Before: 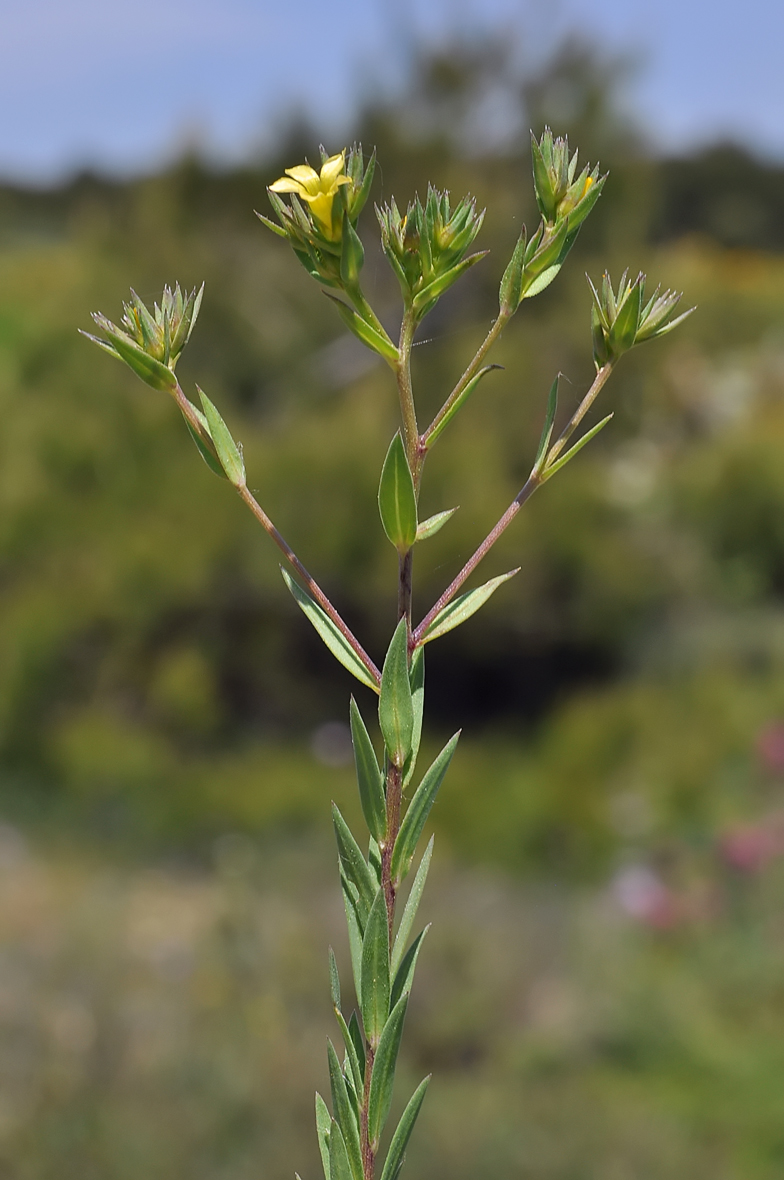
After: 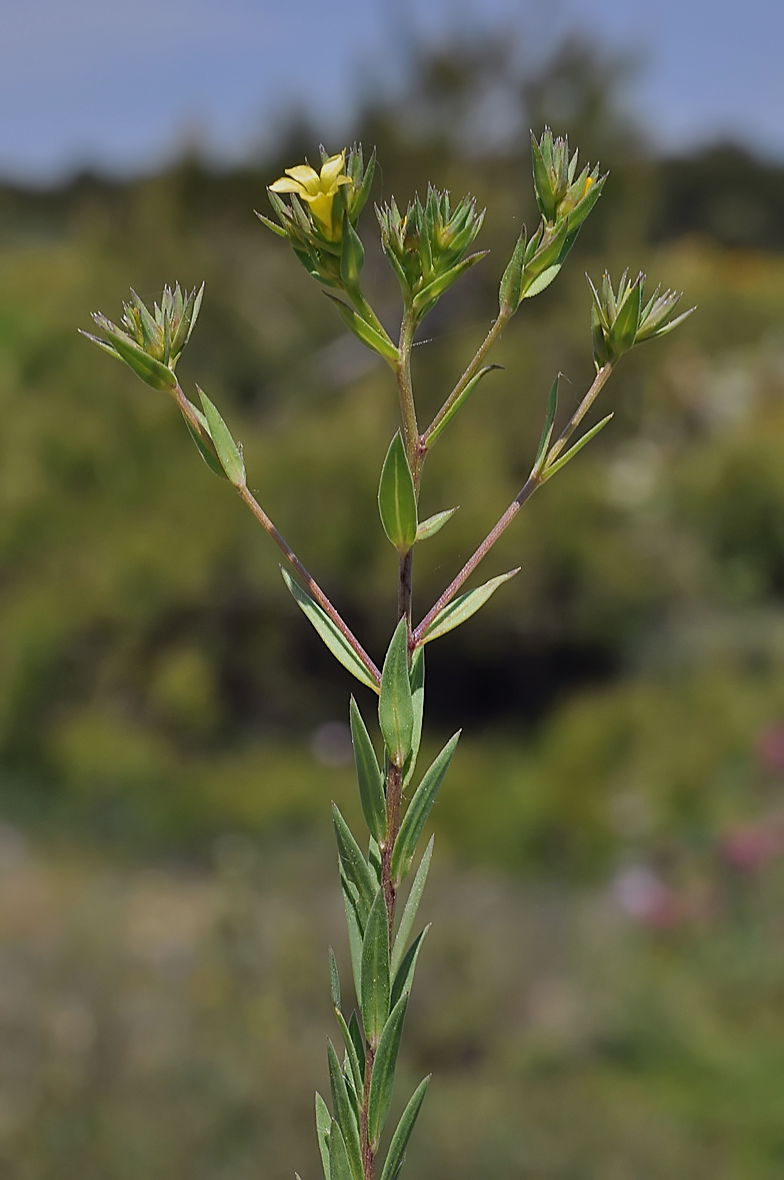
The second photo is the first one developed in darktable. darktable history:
exposure: exposure -0.488 EV, compensate highlight preservation false
sharpen: radius 1.894, amount 0.396, threshold 1.497
shadows and highlights: low approximation 0.01, soften with gaussian
